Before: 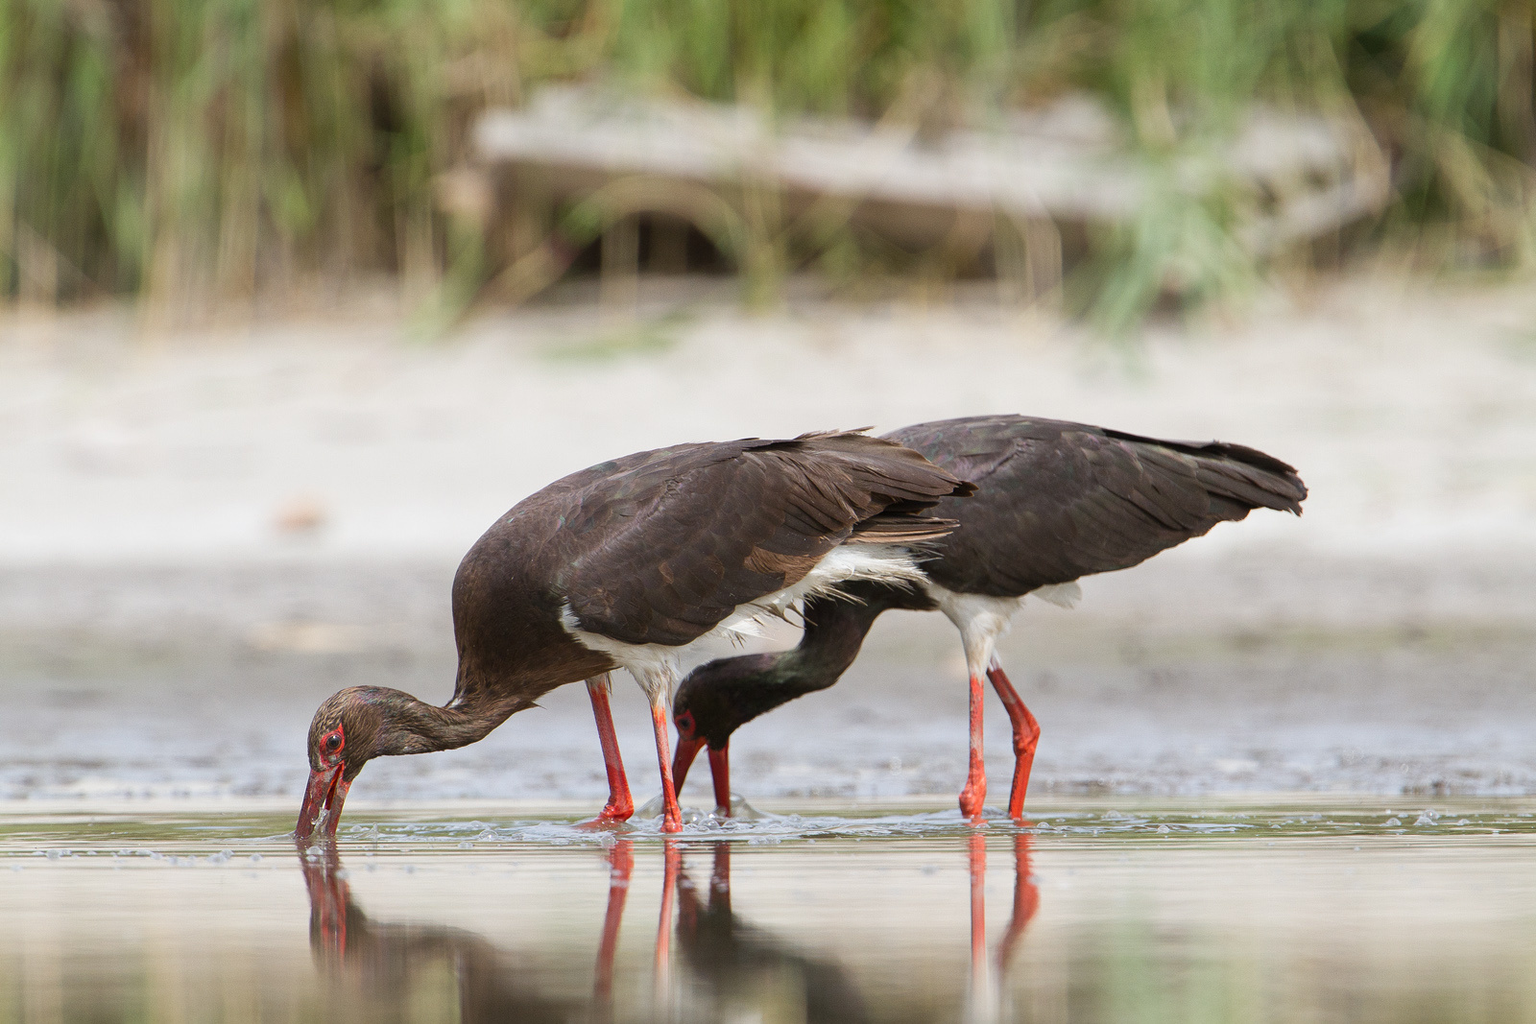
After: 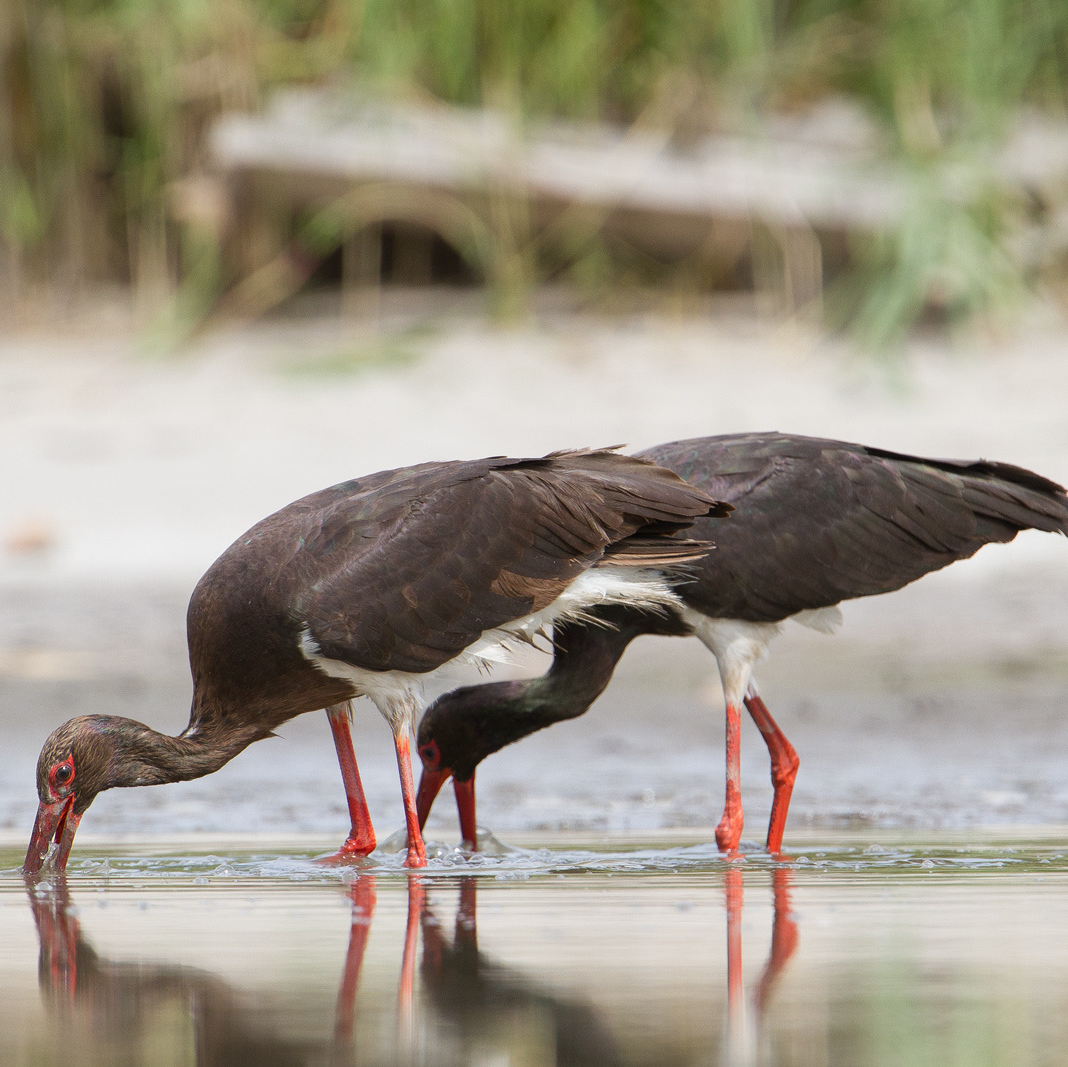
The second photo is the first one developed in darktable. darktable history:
crop and rotate: left 17.775%, right 15.46%
